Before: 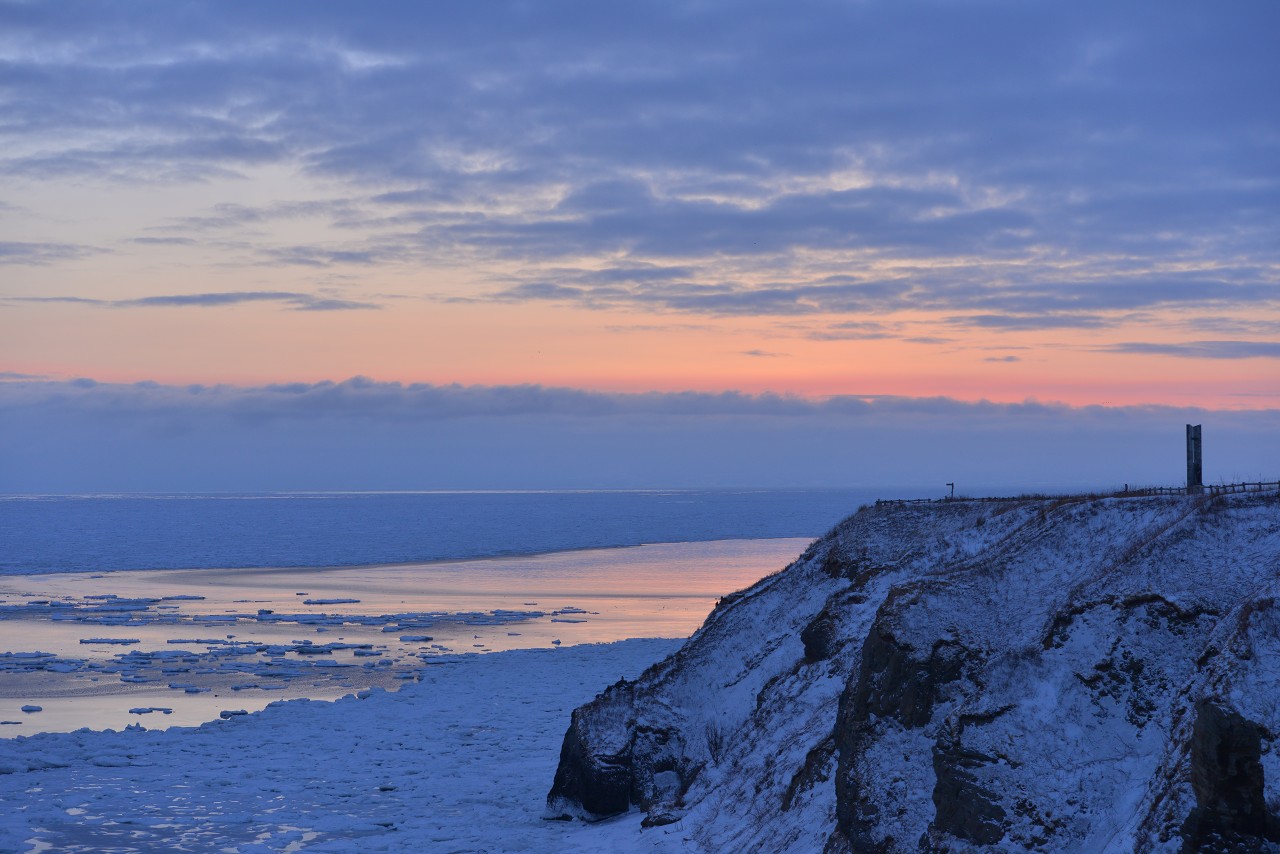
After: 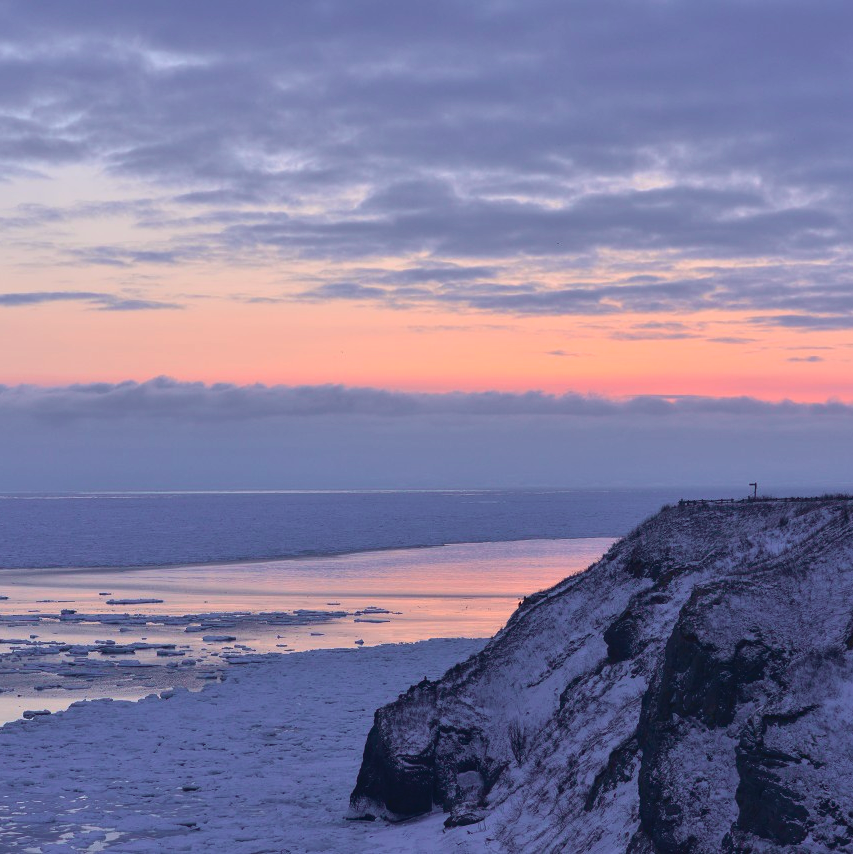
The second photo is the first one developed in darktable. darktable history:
tone curve: curves: ch0 [(0, 0.036) (0.119, 0.115) (0.461, 0.479) (0.715, 0.767) (0.817, 0.865) (1, 0.998)]; ch1 [(0, 0) (0.377, 0.416) (0.44, 0.461) (0.487, 0.49) (0.514, 0.525) (0.538, 0.561) (0.67, 0.713) (1, 1)]; ch2 [(0, 0) (0.38, 0.405) (0.463, 0.445) (0.492, 0.486) (0.529, 0.533) (0.578, 0.59) (0.653, 0.698) (1, 1)], color space Lab, independent channels, preserve colors none
crop: left 15.419%, right 17.914%
local contrast: detail 110%
